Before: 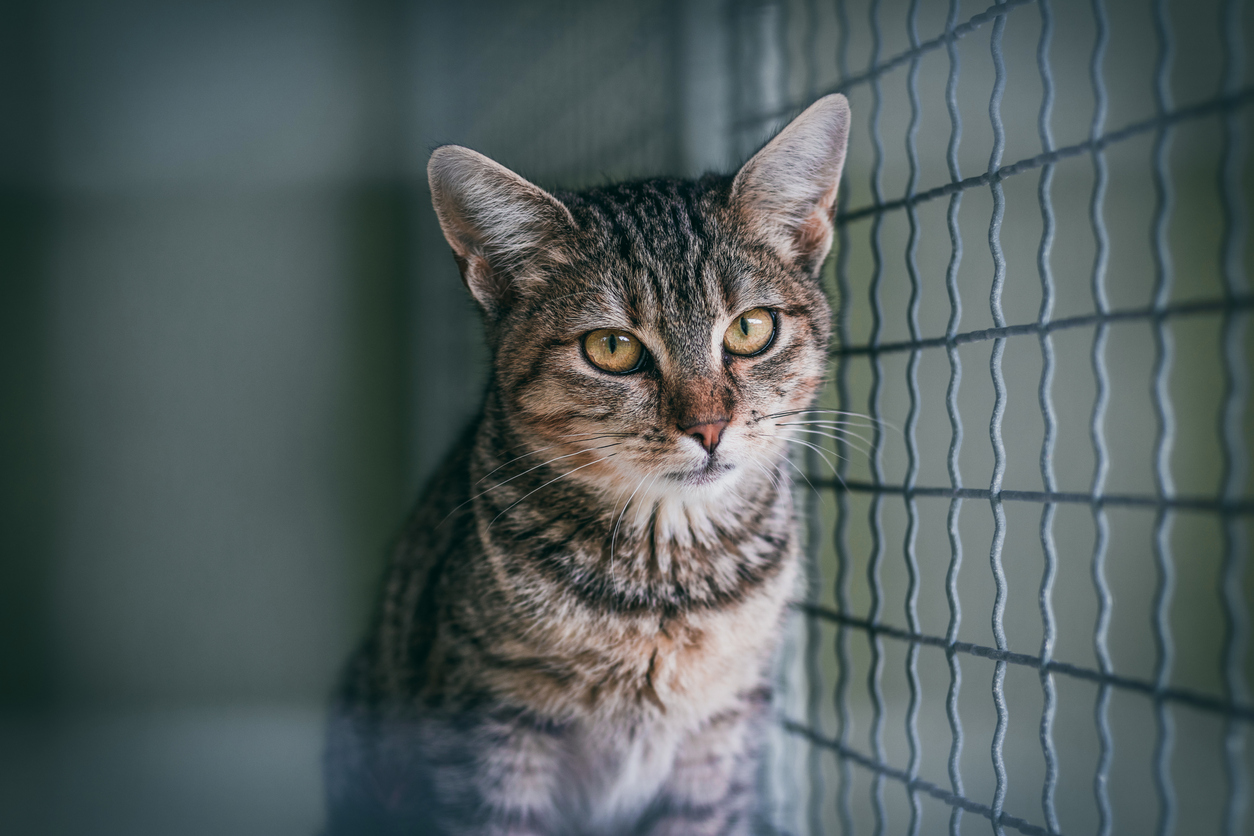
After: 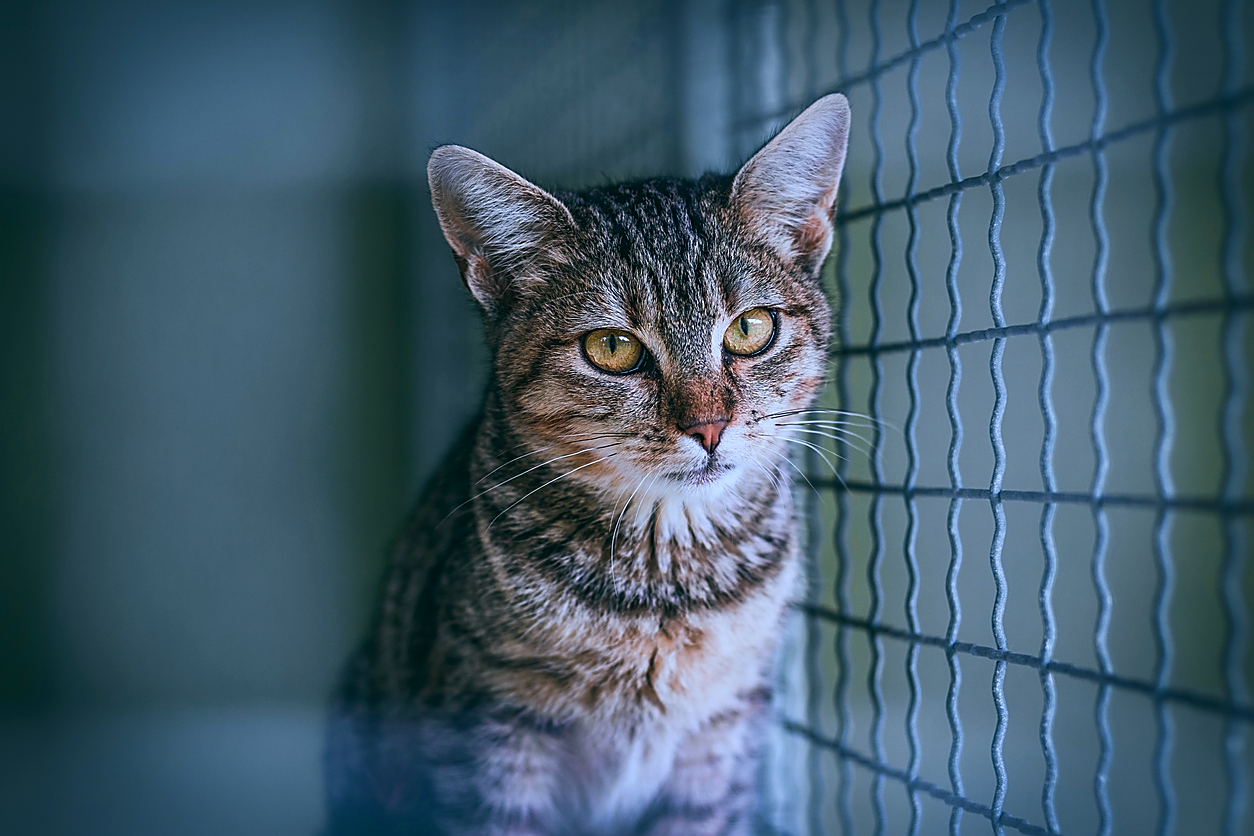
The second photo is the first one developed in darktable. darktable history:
contrast brightness saturation: brightness -0.02, saturation 0.35
sharpen: radius 1.4, amount 1.25, threshold 0.7
white balance: red 0.926, green 1.003, blue 1.133
